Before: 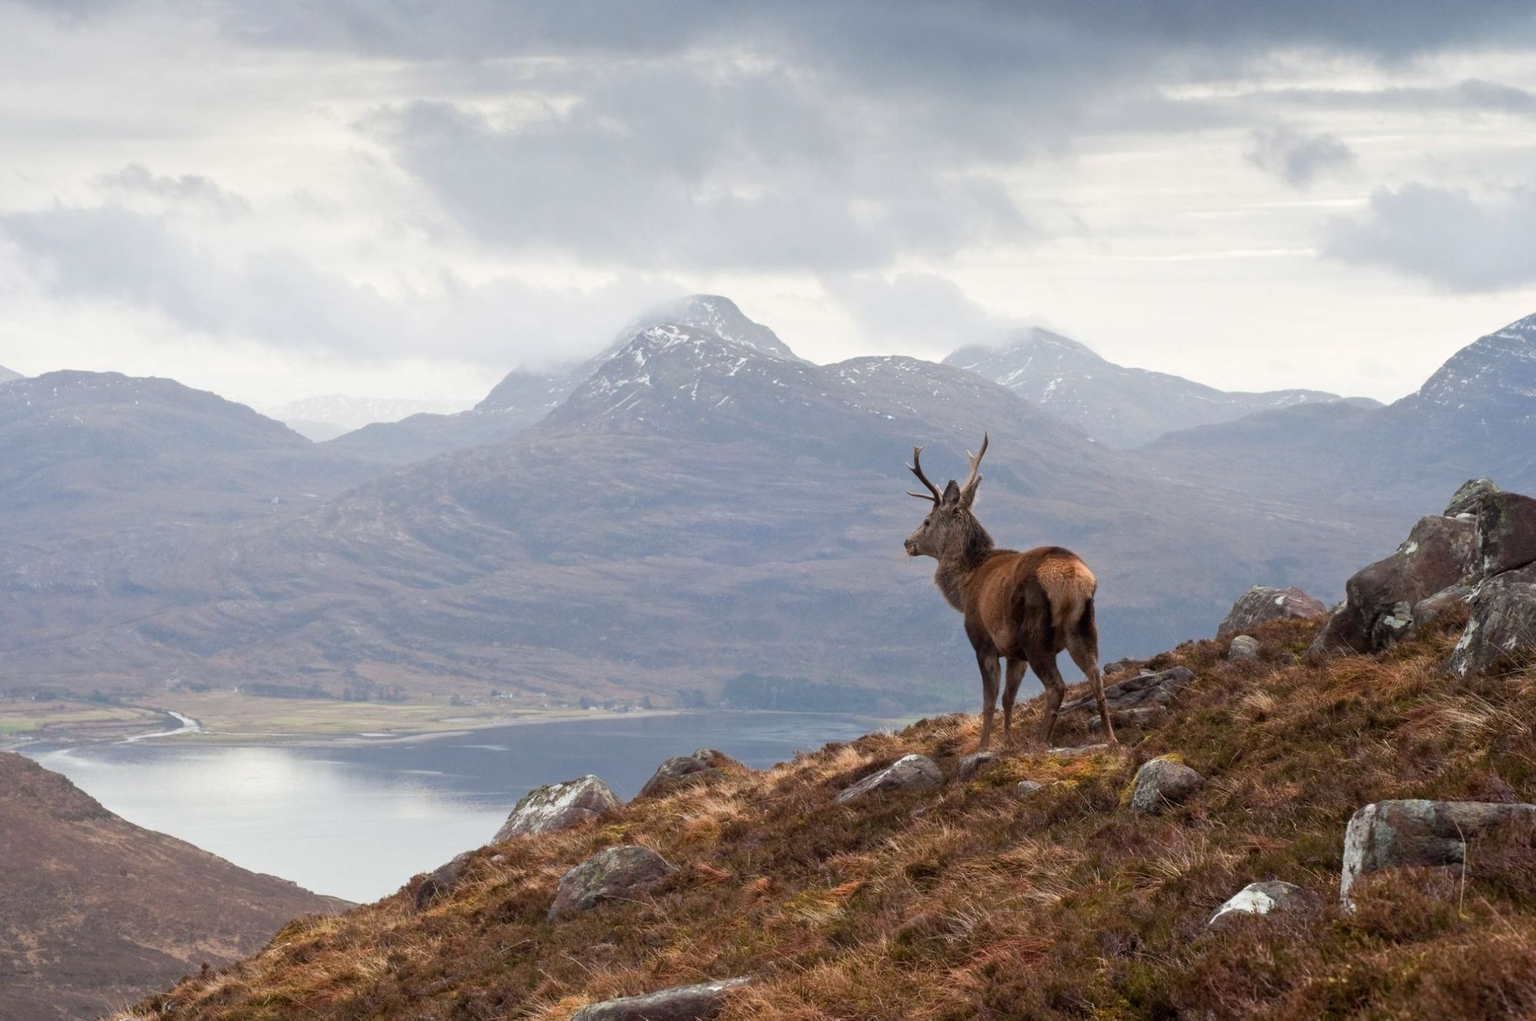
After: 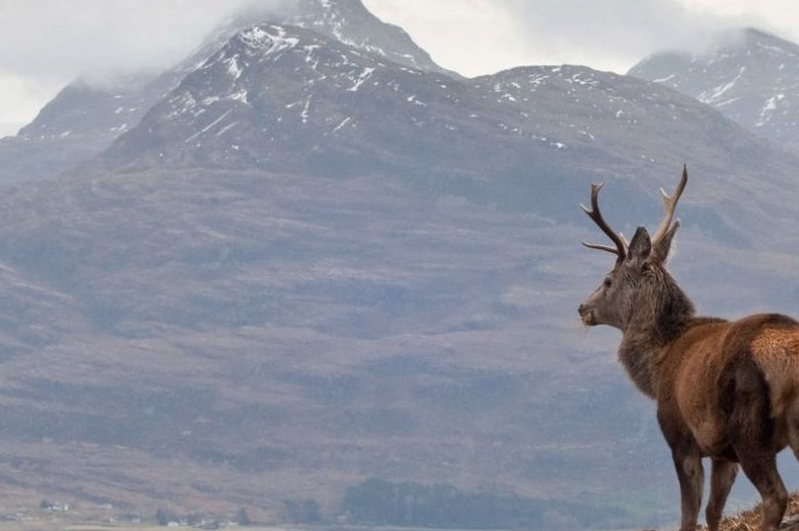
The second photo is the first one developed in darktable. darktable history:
shadows and highlights: soften with gaussian
crop: left 30%, top 30%, right 30%, bottom 30%
